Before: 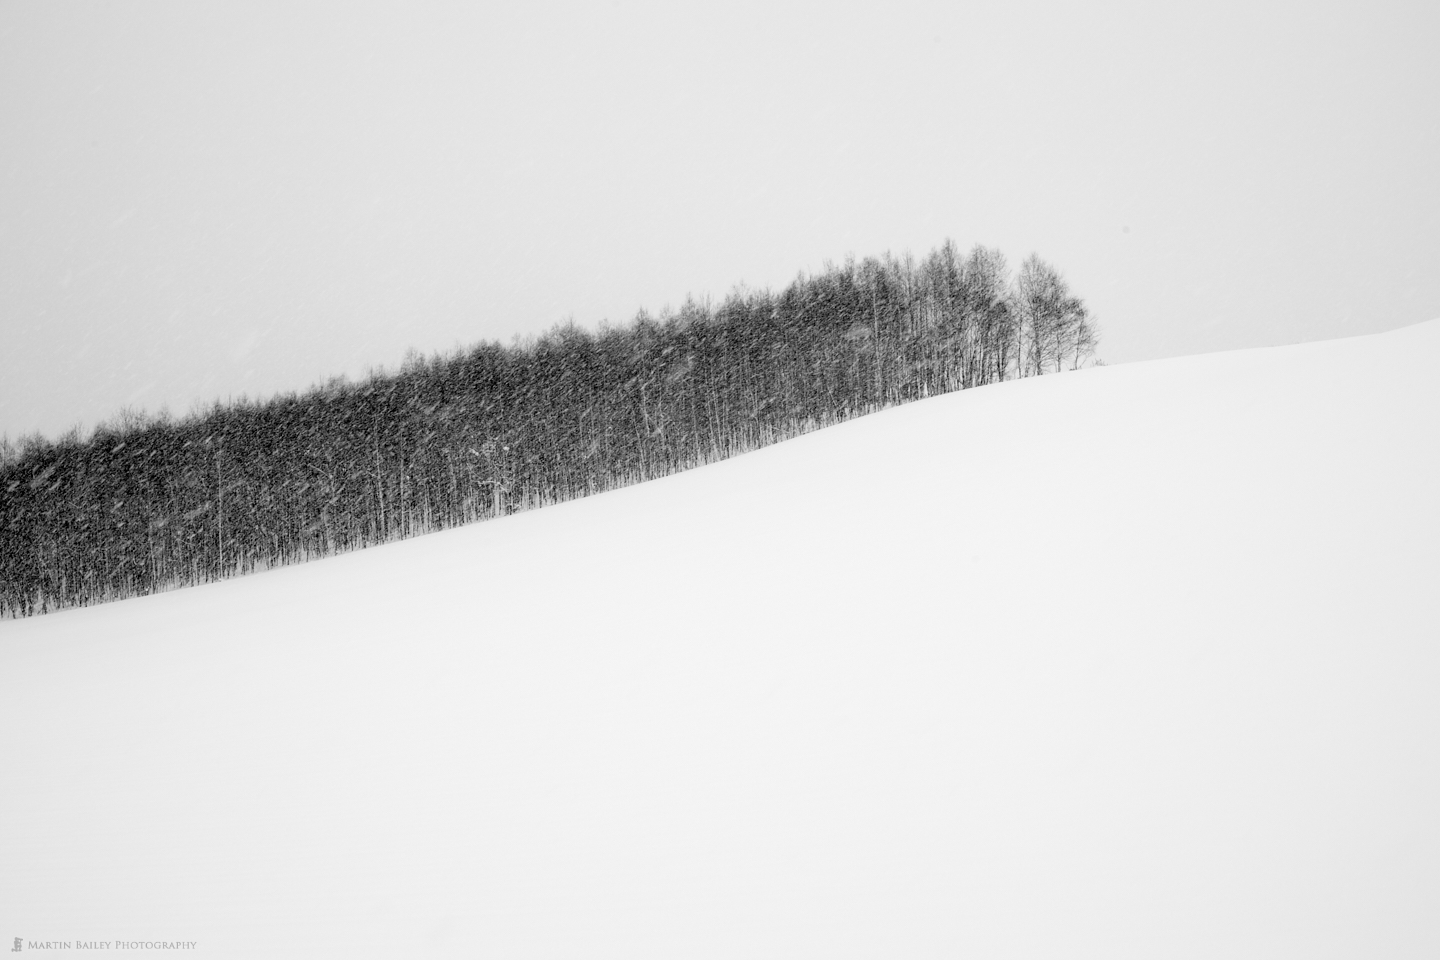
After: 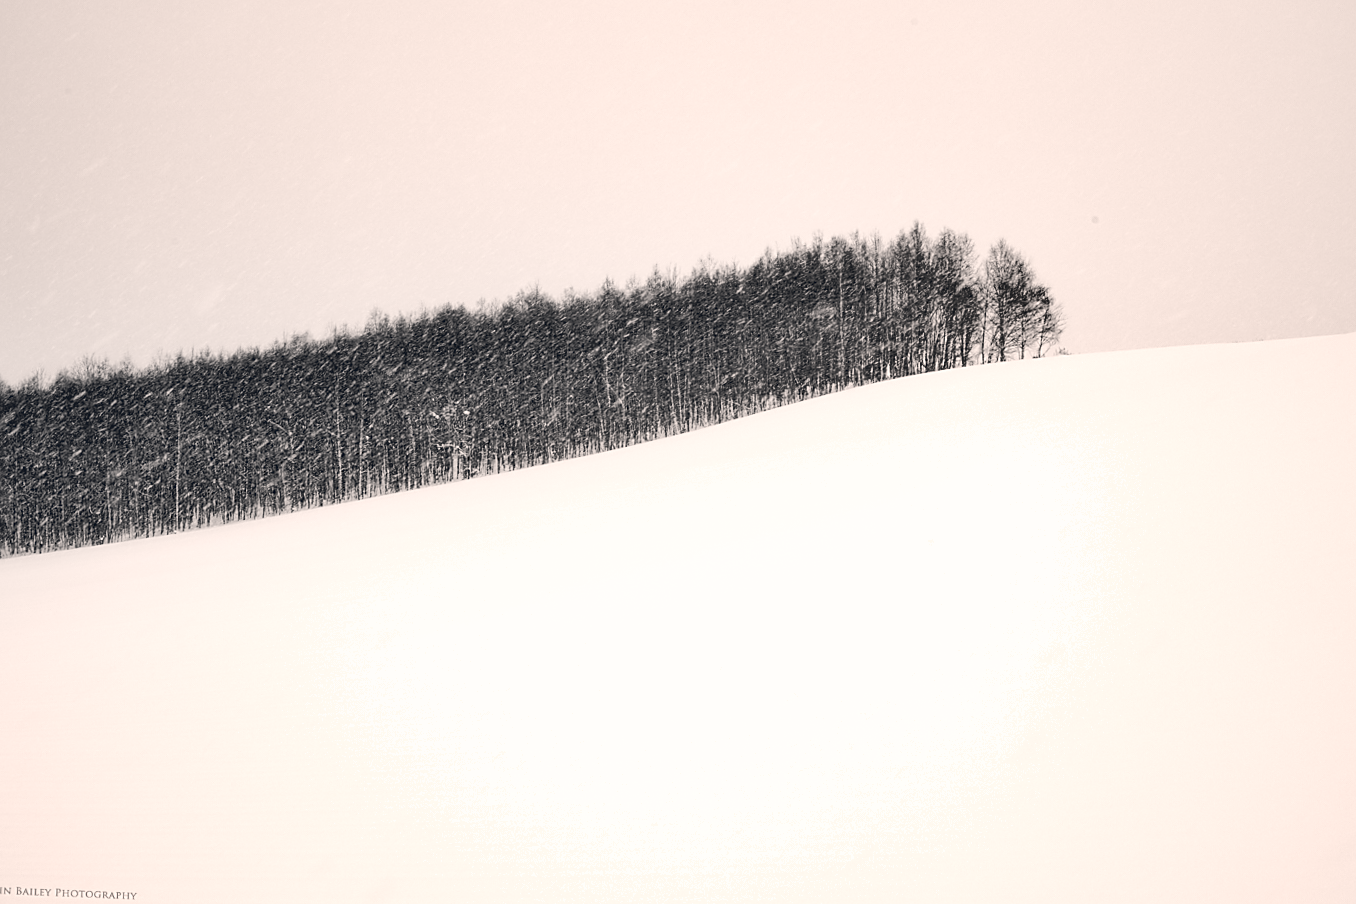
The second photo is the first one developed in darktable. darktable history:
crop and rotate: angle -2.38°
sharpen: on, module defaults
exposure: black level correction -0.015, compensate highlight preservation false
color balance rgb: shadows lift › hue 87.51°, highlights gain › chroma 1.62%, highlights gain › hue 55.1°, global offset › chroma 0.06%, global offset › hue 253.66°, linear chroma grading › global chroma 0.5%
shadows and highlights: shadows 43.71, white point adjustment -1.46, soften with gaussian
contrast brightness saturation: contrast 0.16, saturation 0.32
levels: levels [0, 0.476, 0.951]
